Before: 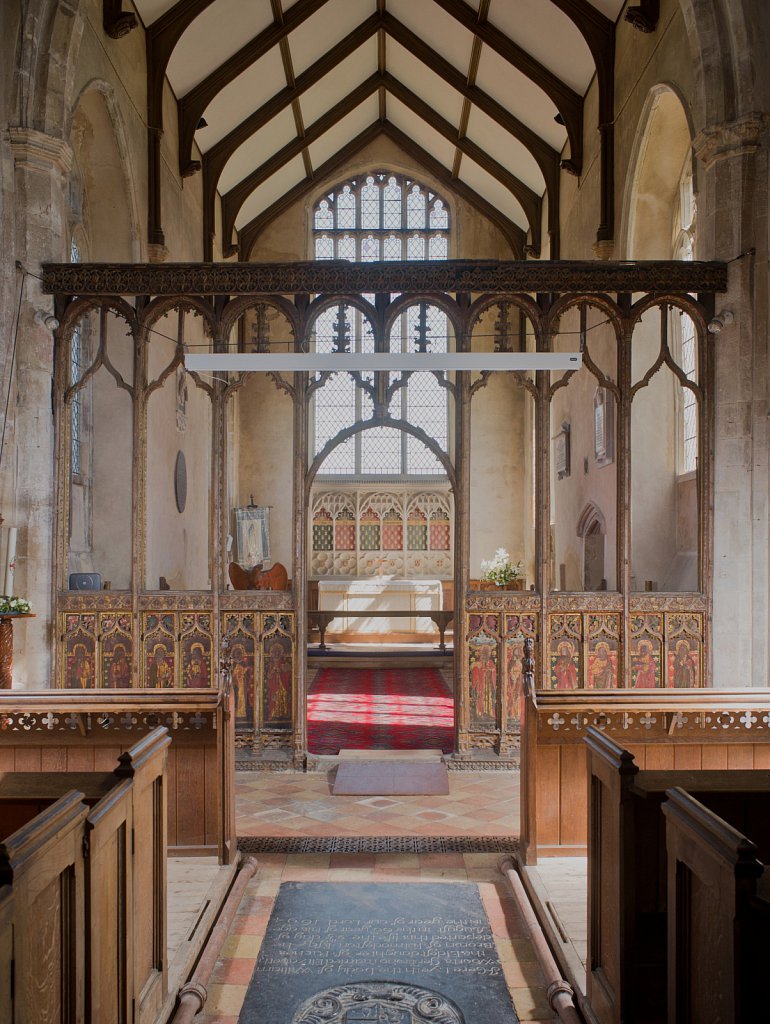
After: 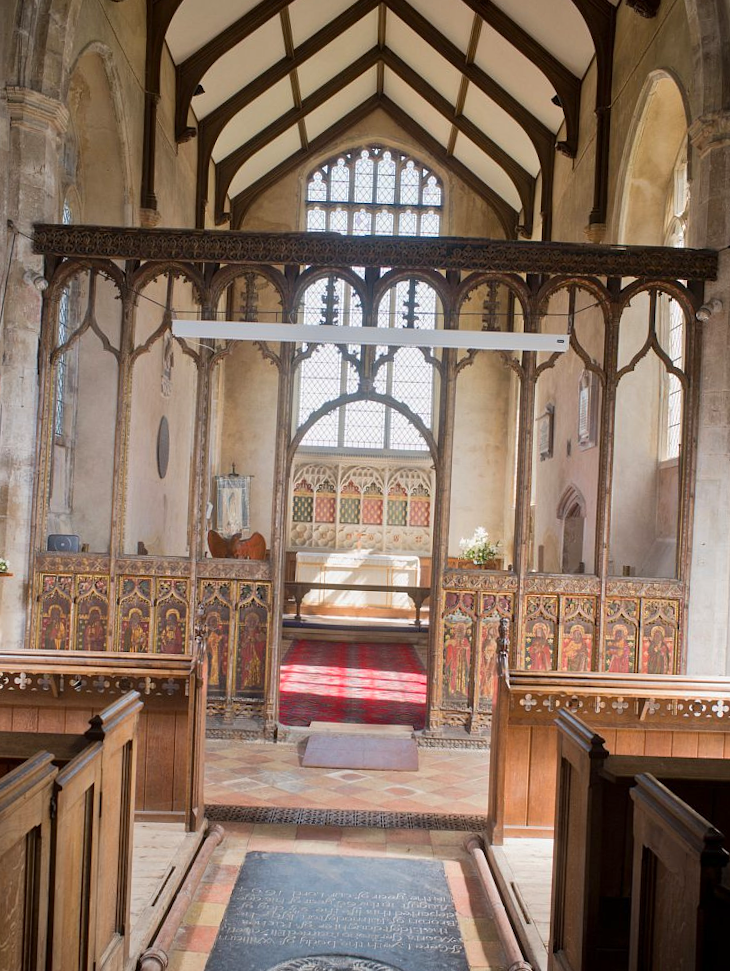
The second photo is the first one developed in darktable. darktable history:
crop and rotate: angle -2.38°
exposure: exposure 0.556 EV, compensate highlight preservation false
